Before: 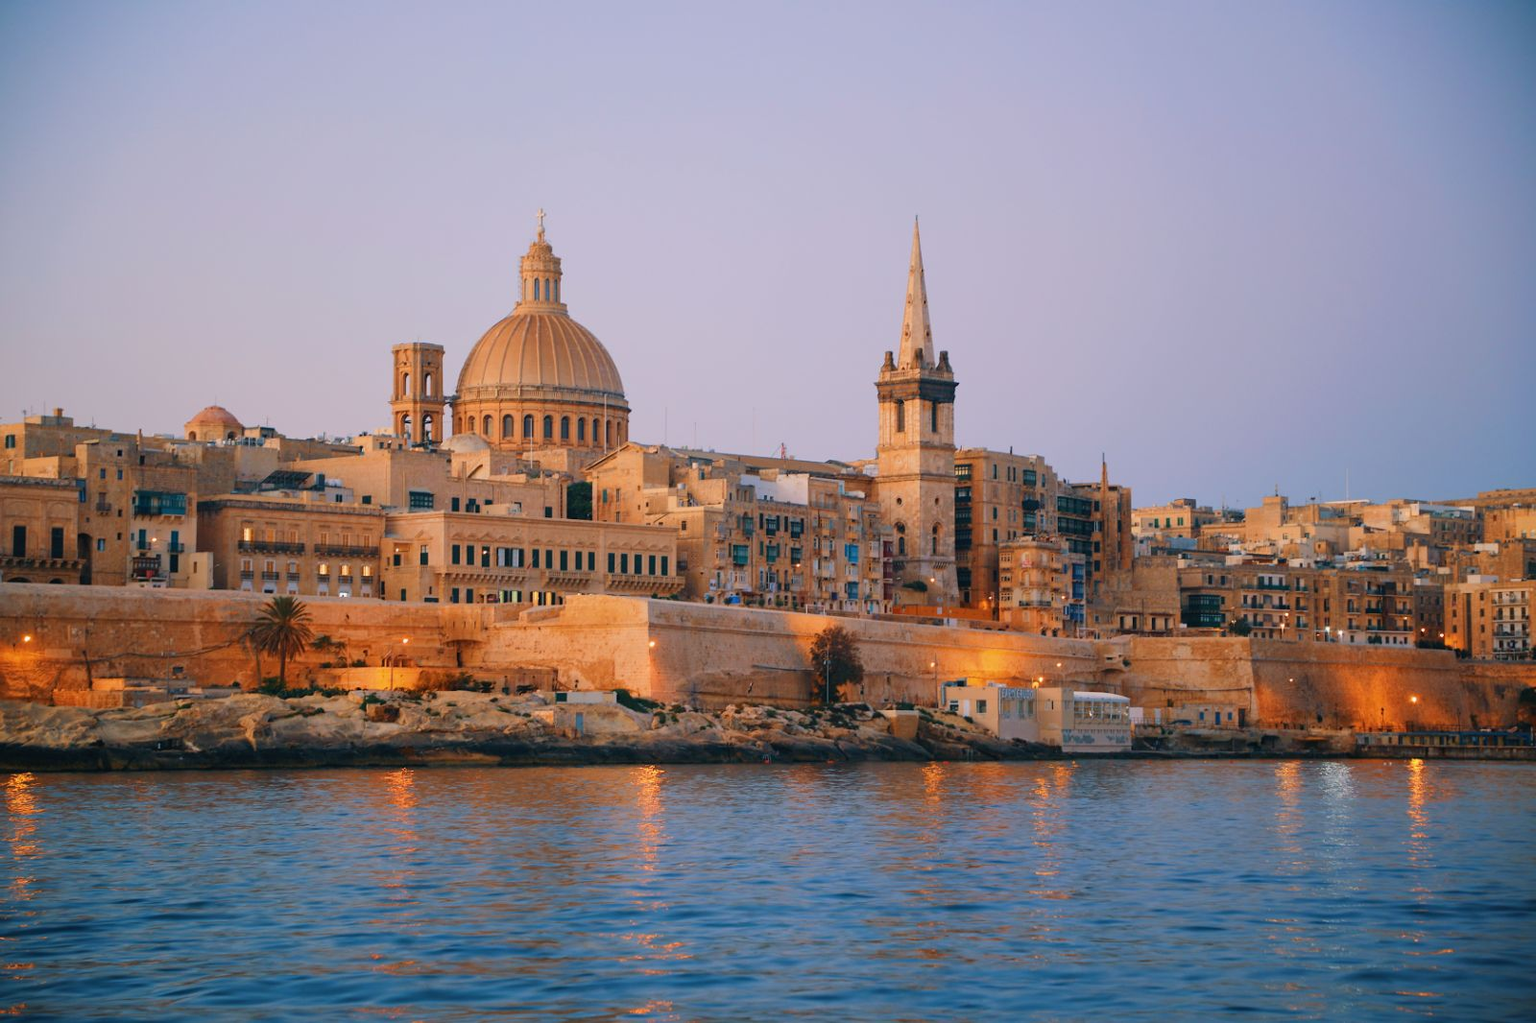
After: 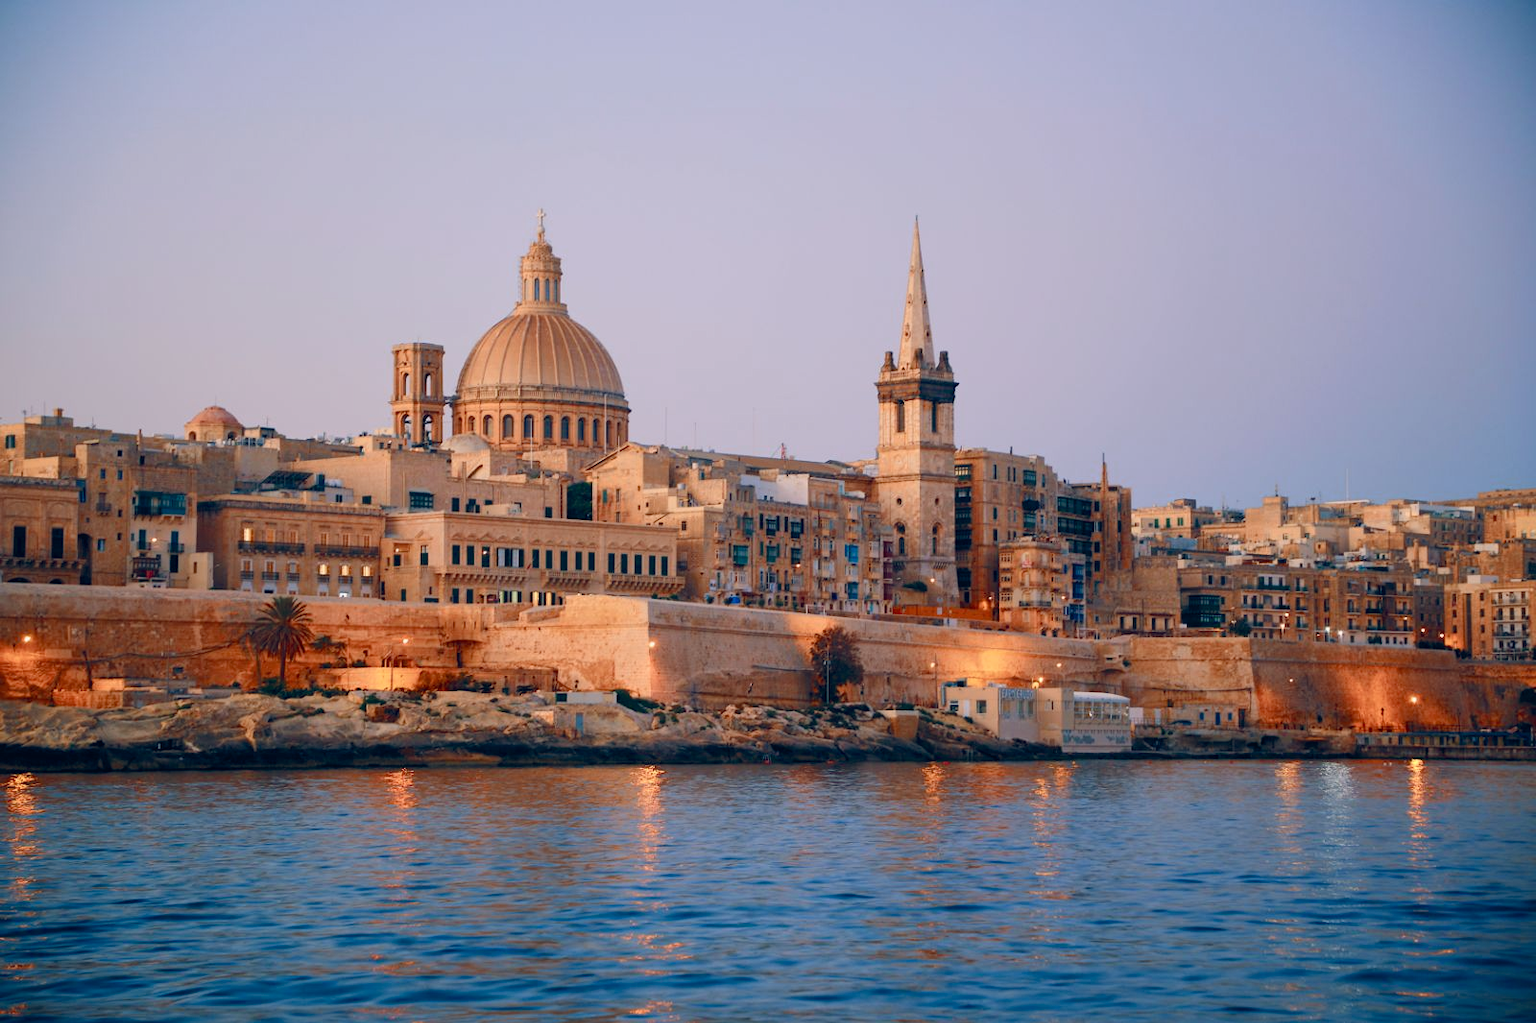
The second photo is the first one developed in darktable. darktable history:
color balance rgb: shadows lift › hue 85.95°, highlights gain › chroma 0.145%, highlights gain › hue 332.74°, global offset › chroma 0.124%, global offset › hue 254.03°, perceptual saturation grading › global saturation 0.986%, perceptual saturation grading › highlights -19.826%, perceptual saturation grading › shadows 20.437%, saturation formula JzAzBz (2021)
